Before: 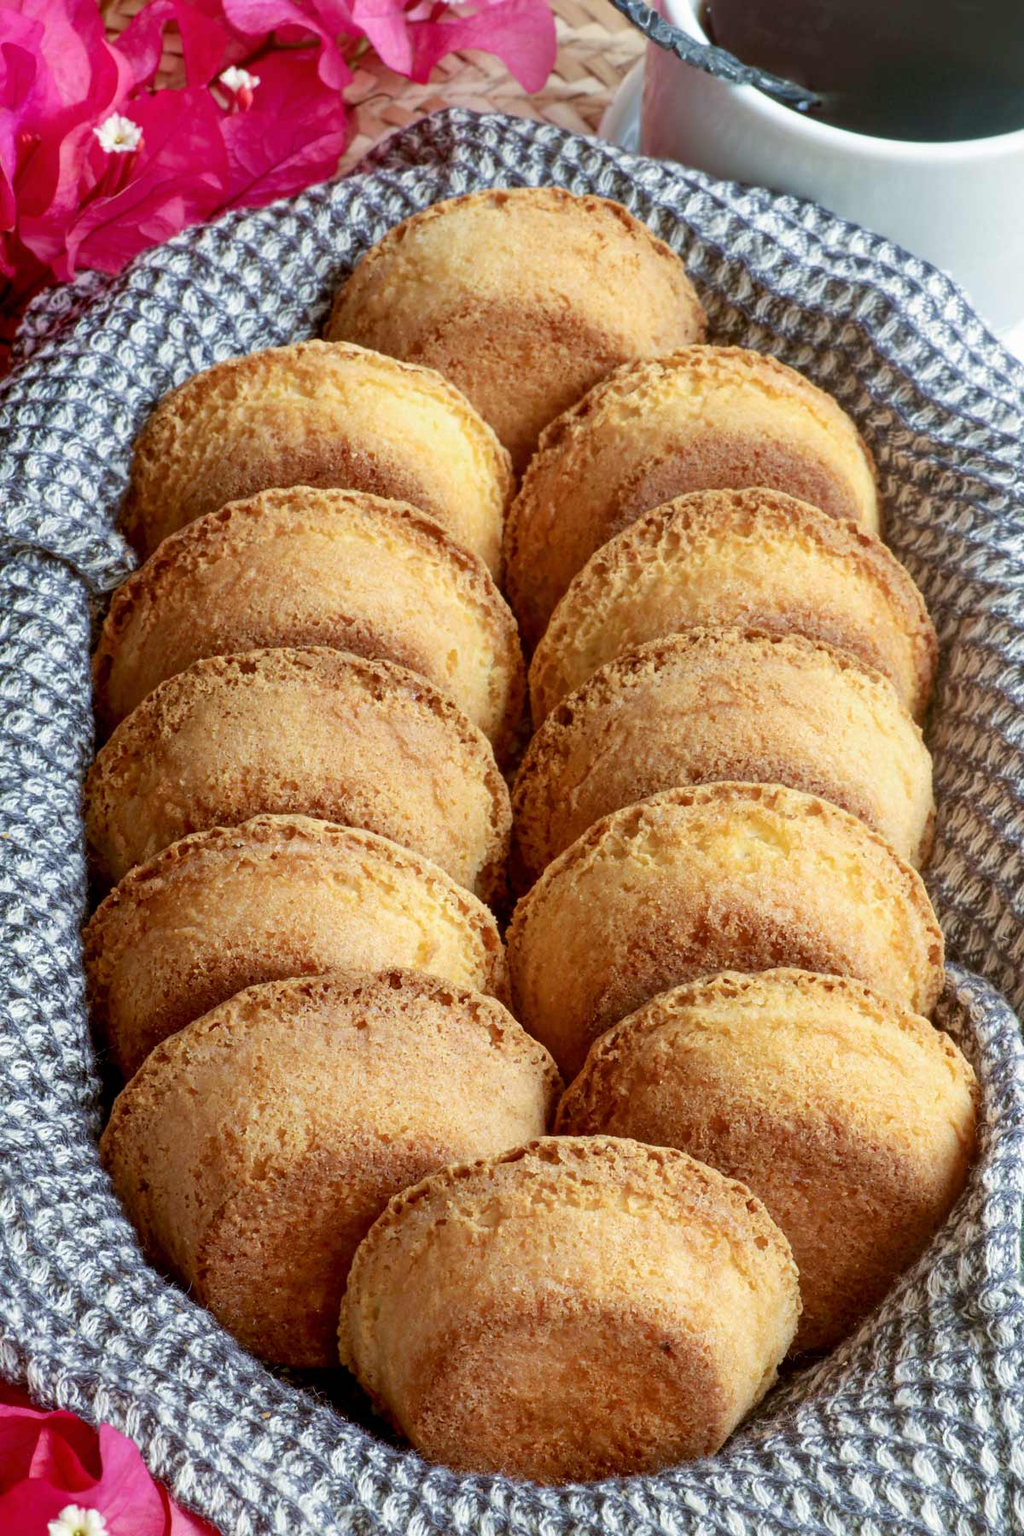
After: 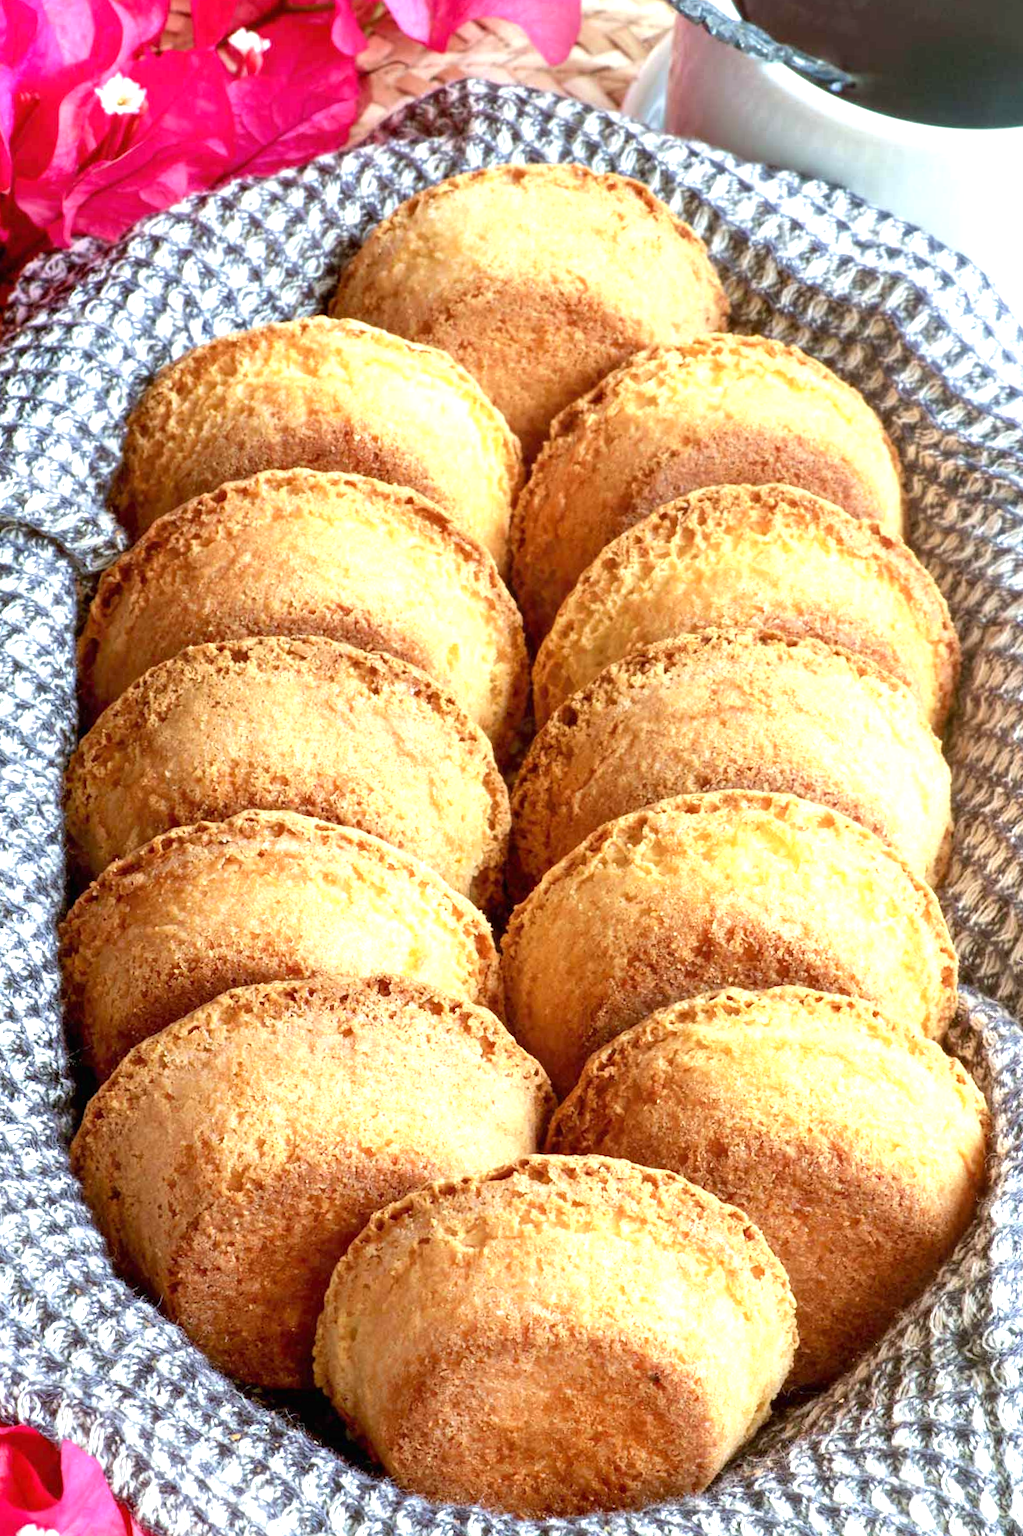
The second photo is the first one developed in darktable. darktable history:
crop and rotate: angle -1.69°
exposure: black level correction 0, exposure 1 EV, compensate exposure bias true, compensate highlight preservation false
